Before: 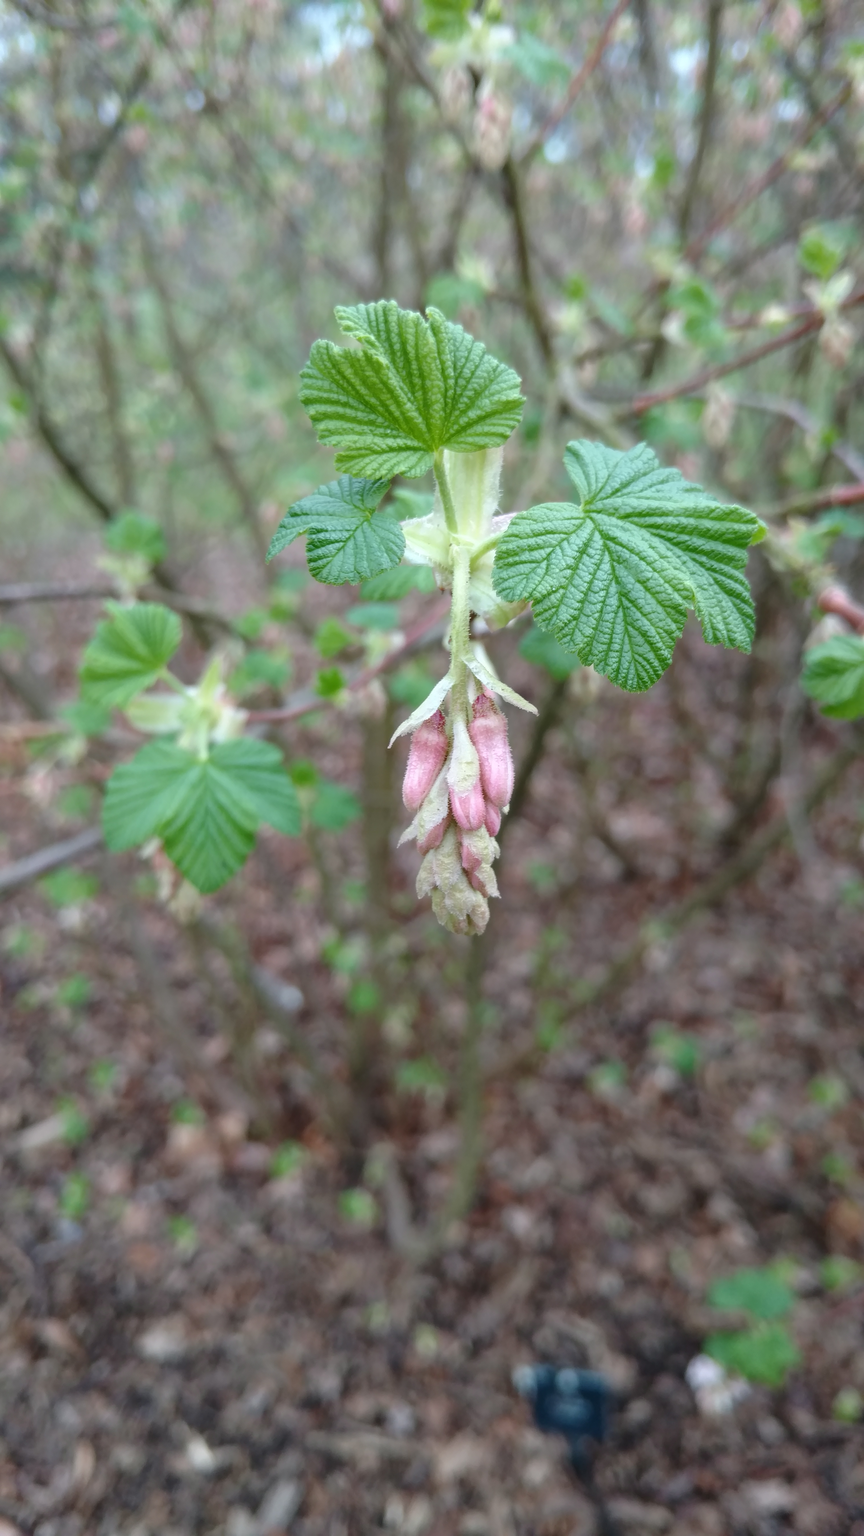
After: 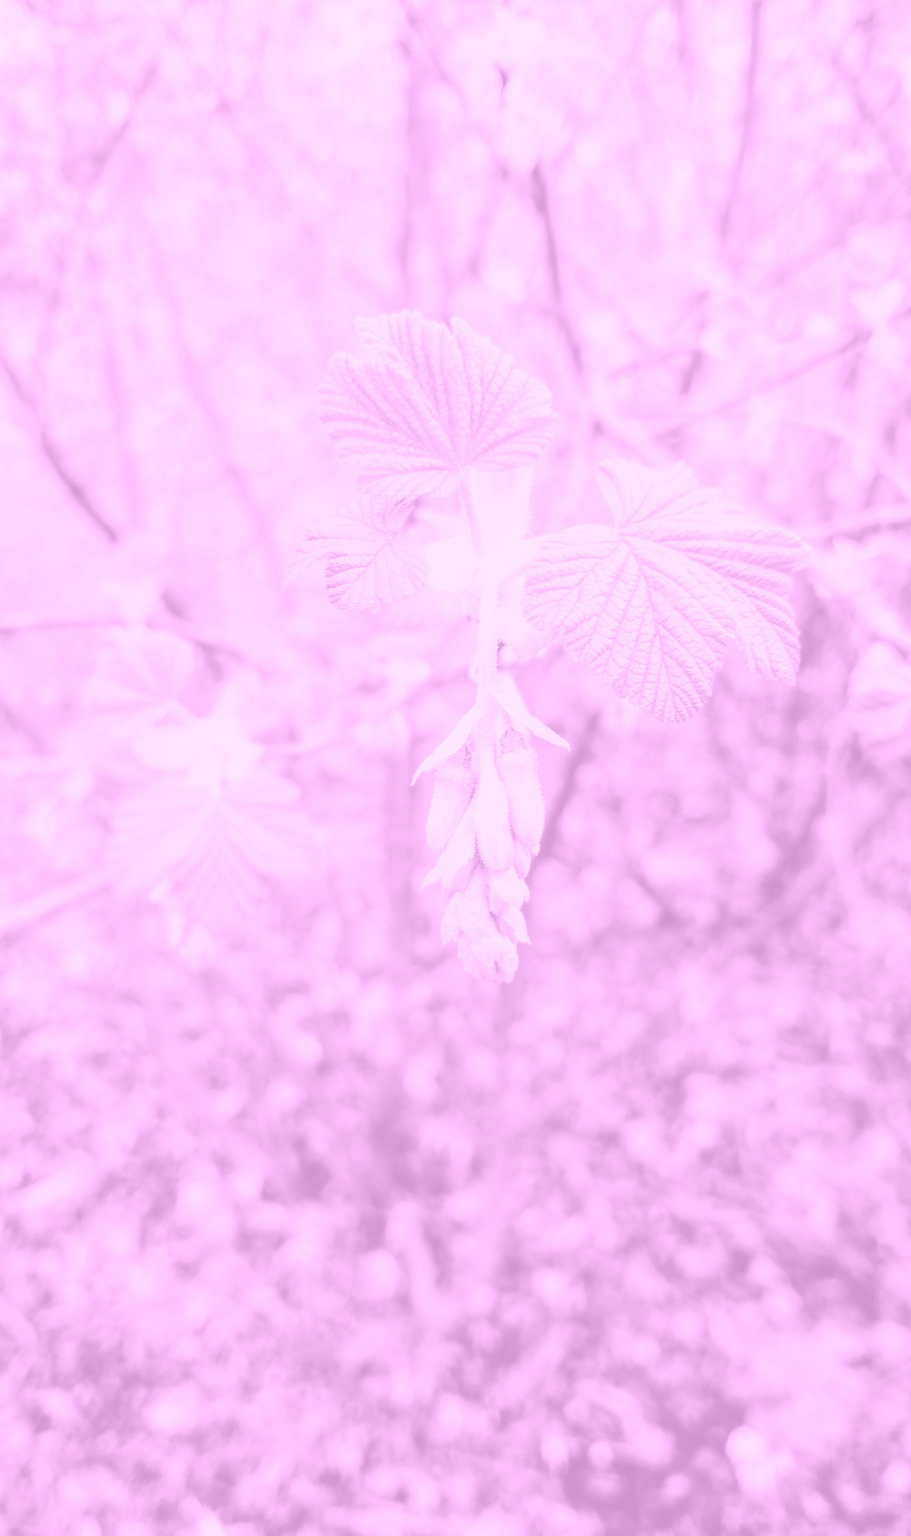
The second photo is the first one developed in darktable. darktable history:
color correction: highlights a* 4.02, highlights b* 4.98, shadows a* -7.55, shadows b* 4.98
colorize: hue 331.2°, saturation 69%, source mix 30.28%, lightness 69.02%, version 1
color balance rgb: perceptual saturation grading › global saturation 25%, global vibrance 20%
base curve: curves: ch0 [(0, 0) (0.04, 0.03) (0.133, 0.232) (0.448, 0.748) (0.843, 0.968) (1, 1)], preserve colors none
crop: top 0.448%, right 0.264%, bottom 5.045%
tone equalizer: on, module defaults
local contrast: on, module defaults
